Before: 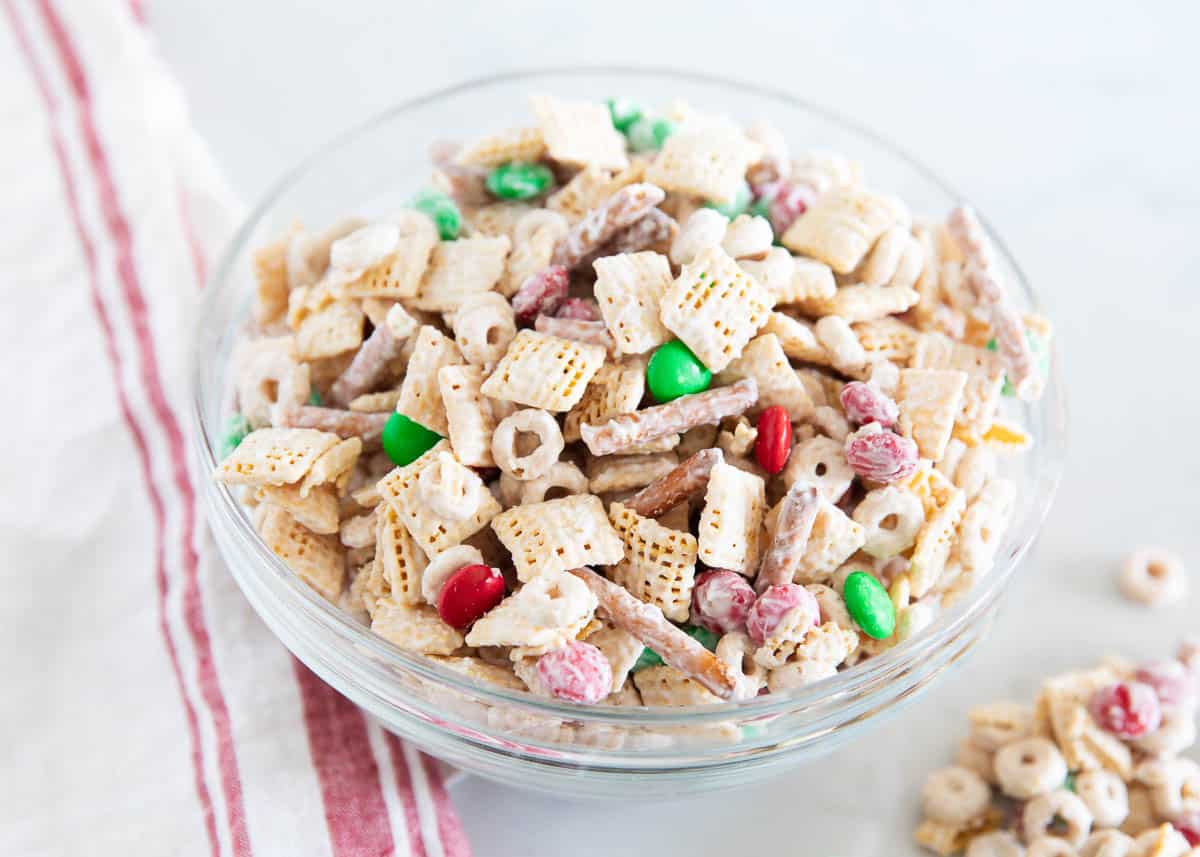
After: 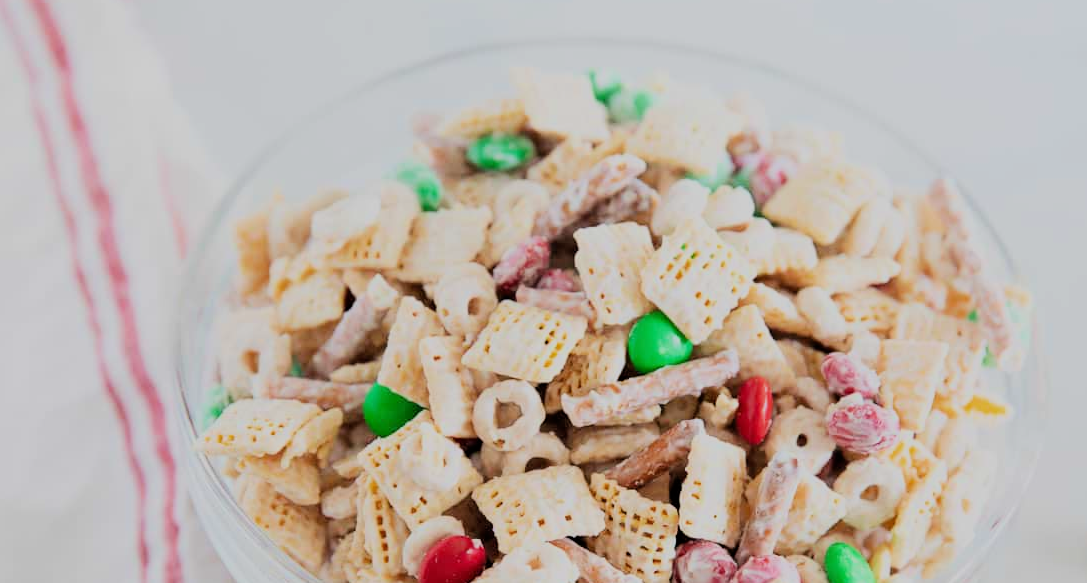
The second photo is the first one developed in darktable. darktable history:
crop: left 1.612%, top 3.404%, right 7.727%, bottom 28.466%
filmic rgb: black relative exposure -6.94 EV, white relative exposure 5.58 EV, hardness 2.86, color science v6 (2022), iterations of high-quality reconstruction 0
